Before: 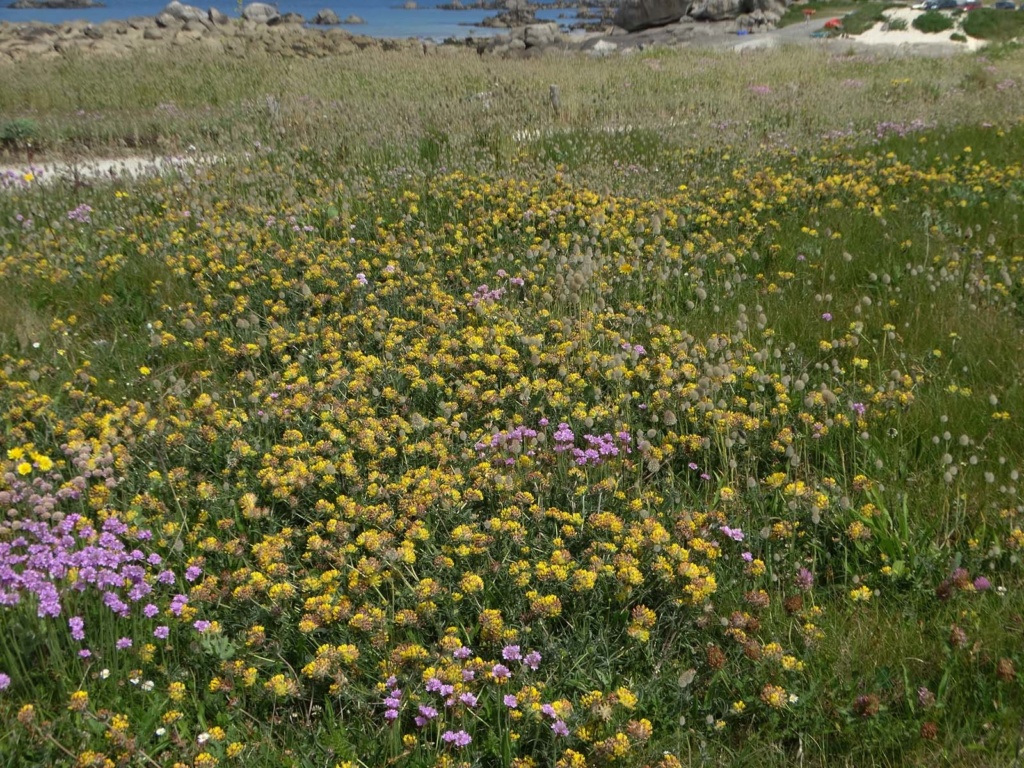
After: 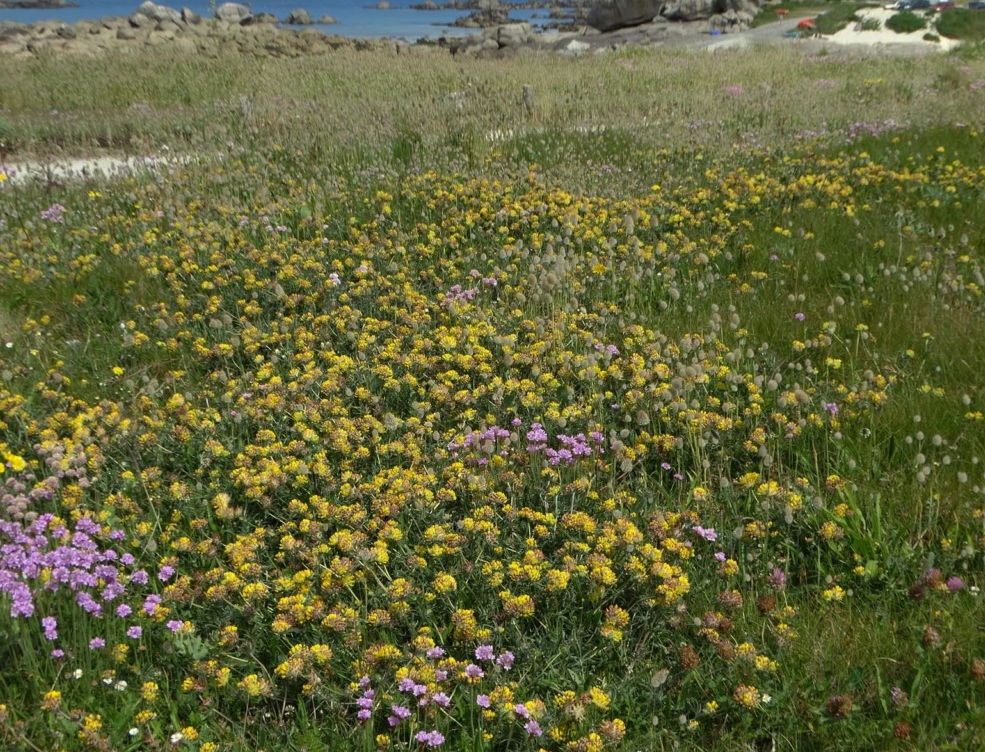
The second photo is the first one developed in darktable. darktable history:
color correction: highlights a* -2.68, highlights b* 2.54
tone equalizer: smoothing diameter 2.01%, edges refinement/feathering 17.95, mask exposure compensation -1.57 EV, filter diffusion 5
crop and rotate: left 2.687%, right 1.1%, bottom 1.957%
